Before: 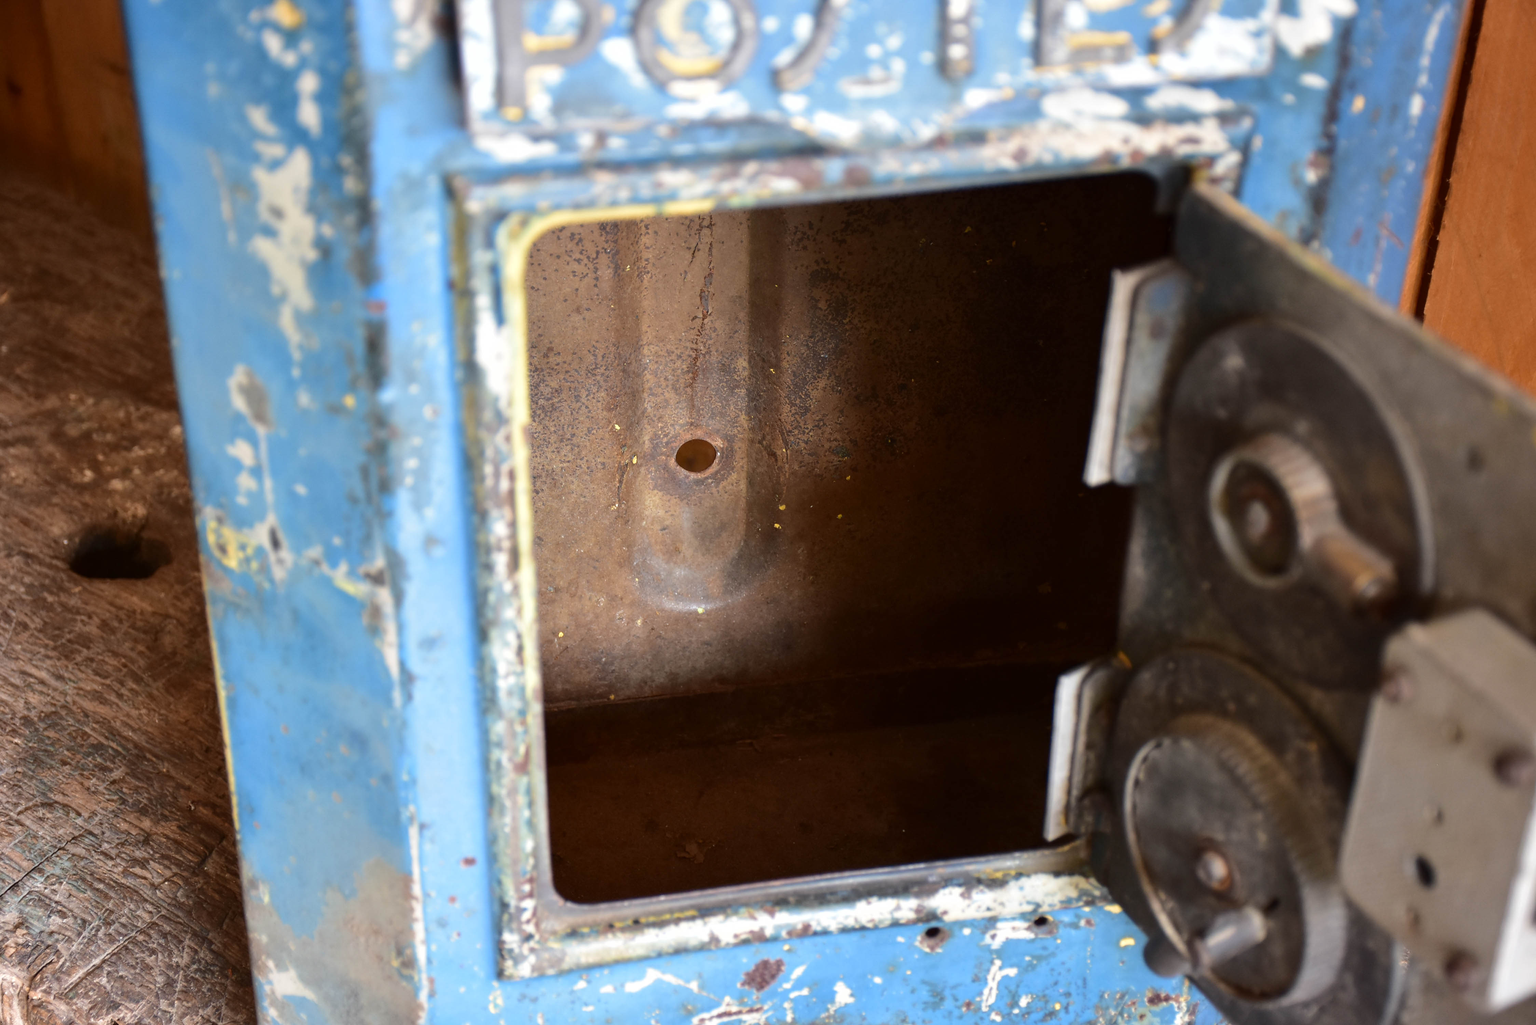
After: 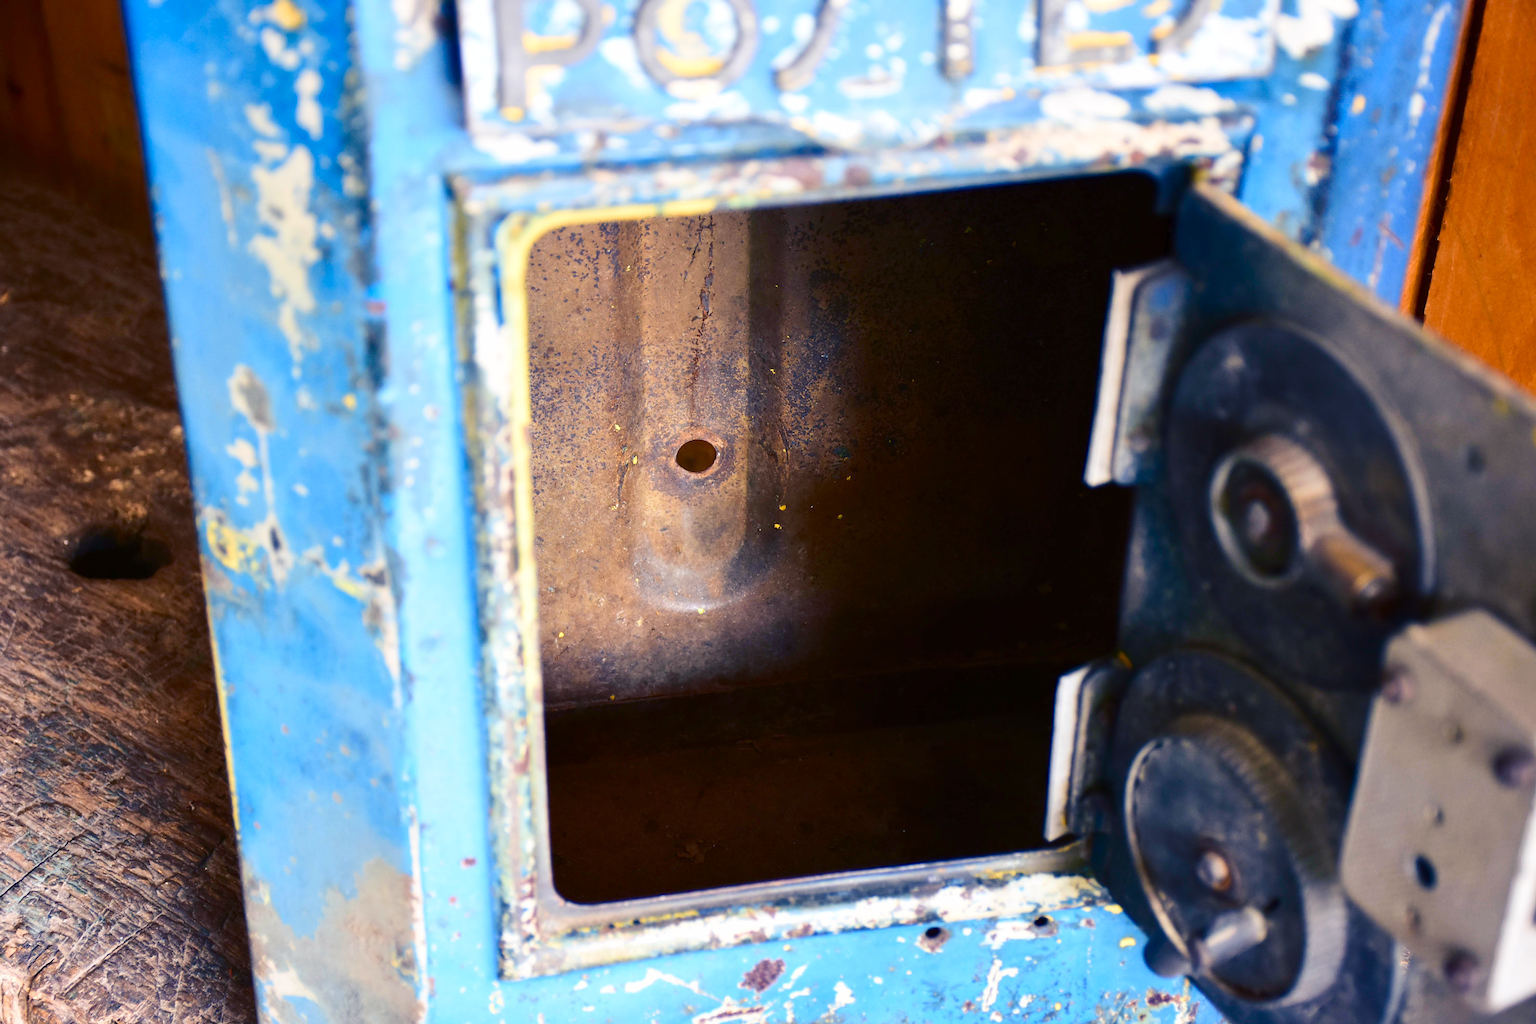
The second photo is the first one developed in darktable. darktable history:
contrast brightness saturation: contrast 0.23, brightness 0.112, saturation 0.289
color balance rgb: shadows lift › luminance -41.051%, shadows lift › chroma 14.402%, shadows lift › hue 259.74°, highlights gain › chroma 0.143%, highlights gain › hue 332.85°, perceptual saturation grading › global saturation 40.644%, perceptual saturation grading › highlights -50.026%, perceptual saturation grading › shadows 31.125%
